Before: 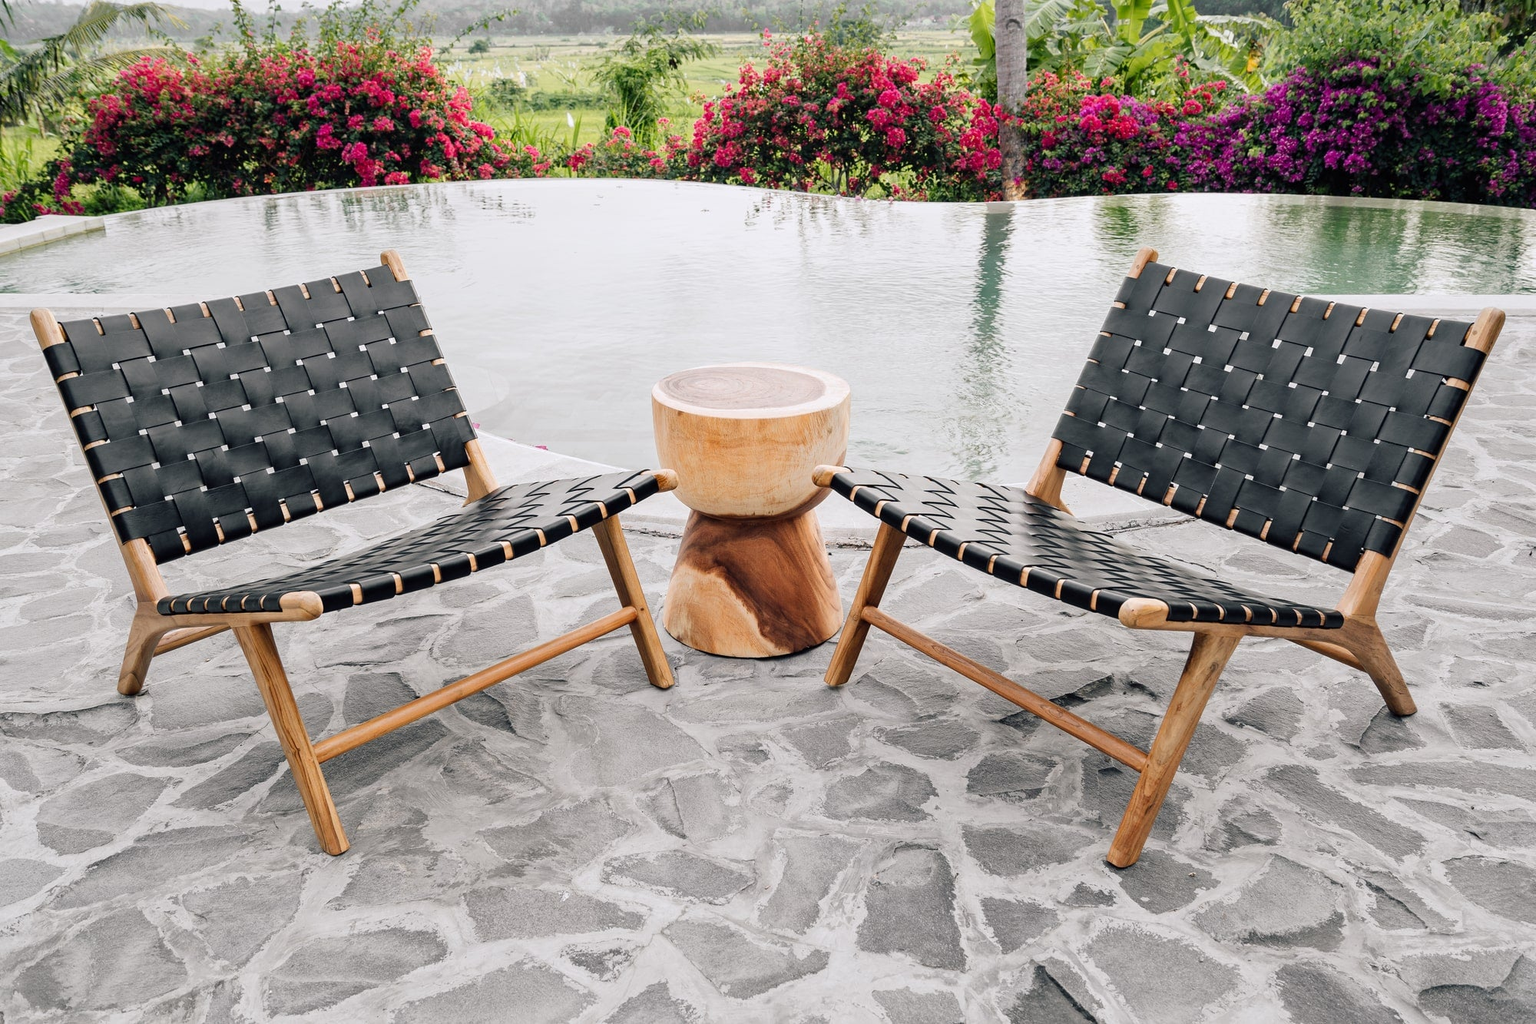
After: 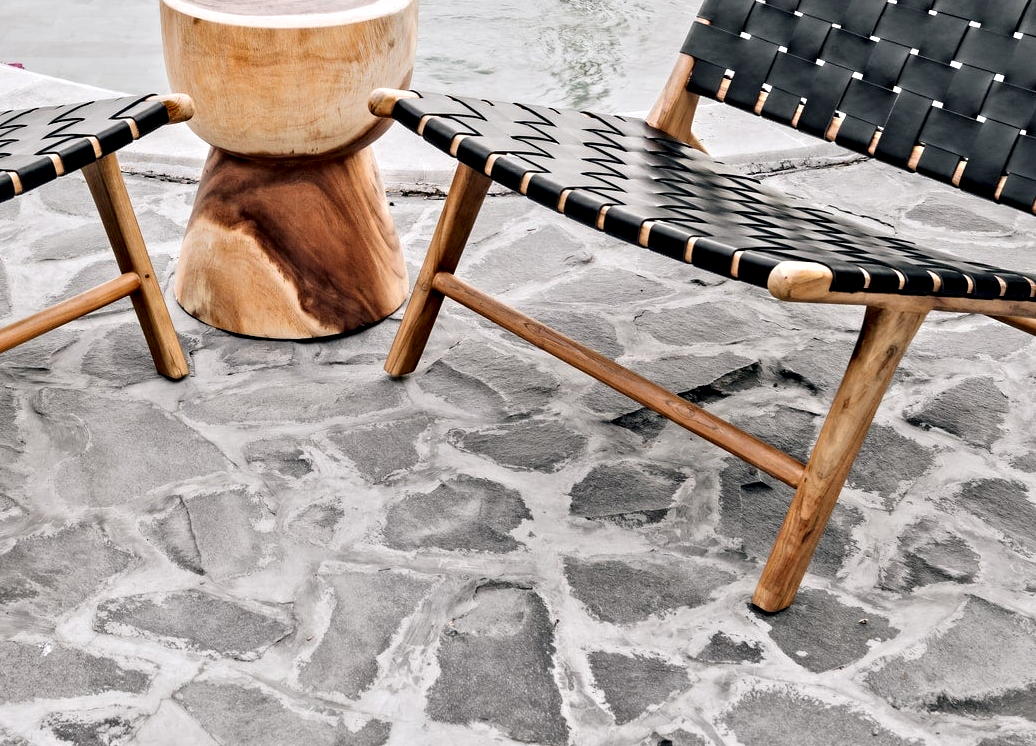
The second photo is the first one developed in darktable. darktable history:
crop: left 34.479%, top 38.822%, right 13.718%, bottom 5.172%
contrast equalizer: y [[0.511, 0.558, 0.631, 0.632, 0.559, 0.512], [0.5 ×6], [0.5 ×6], [0 ×6], [0 ×6]]
